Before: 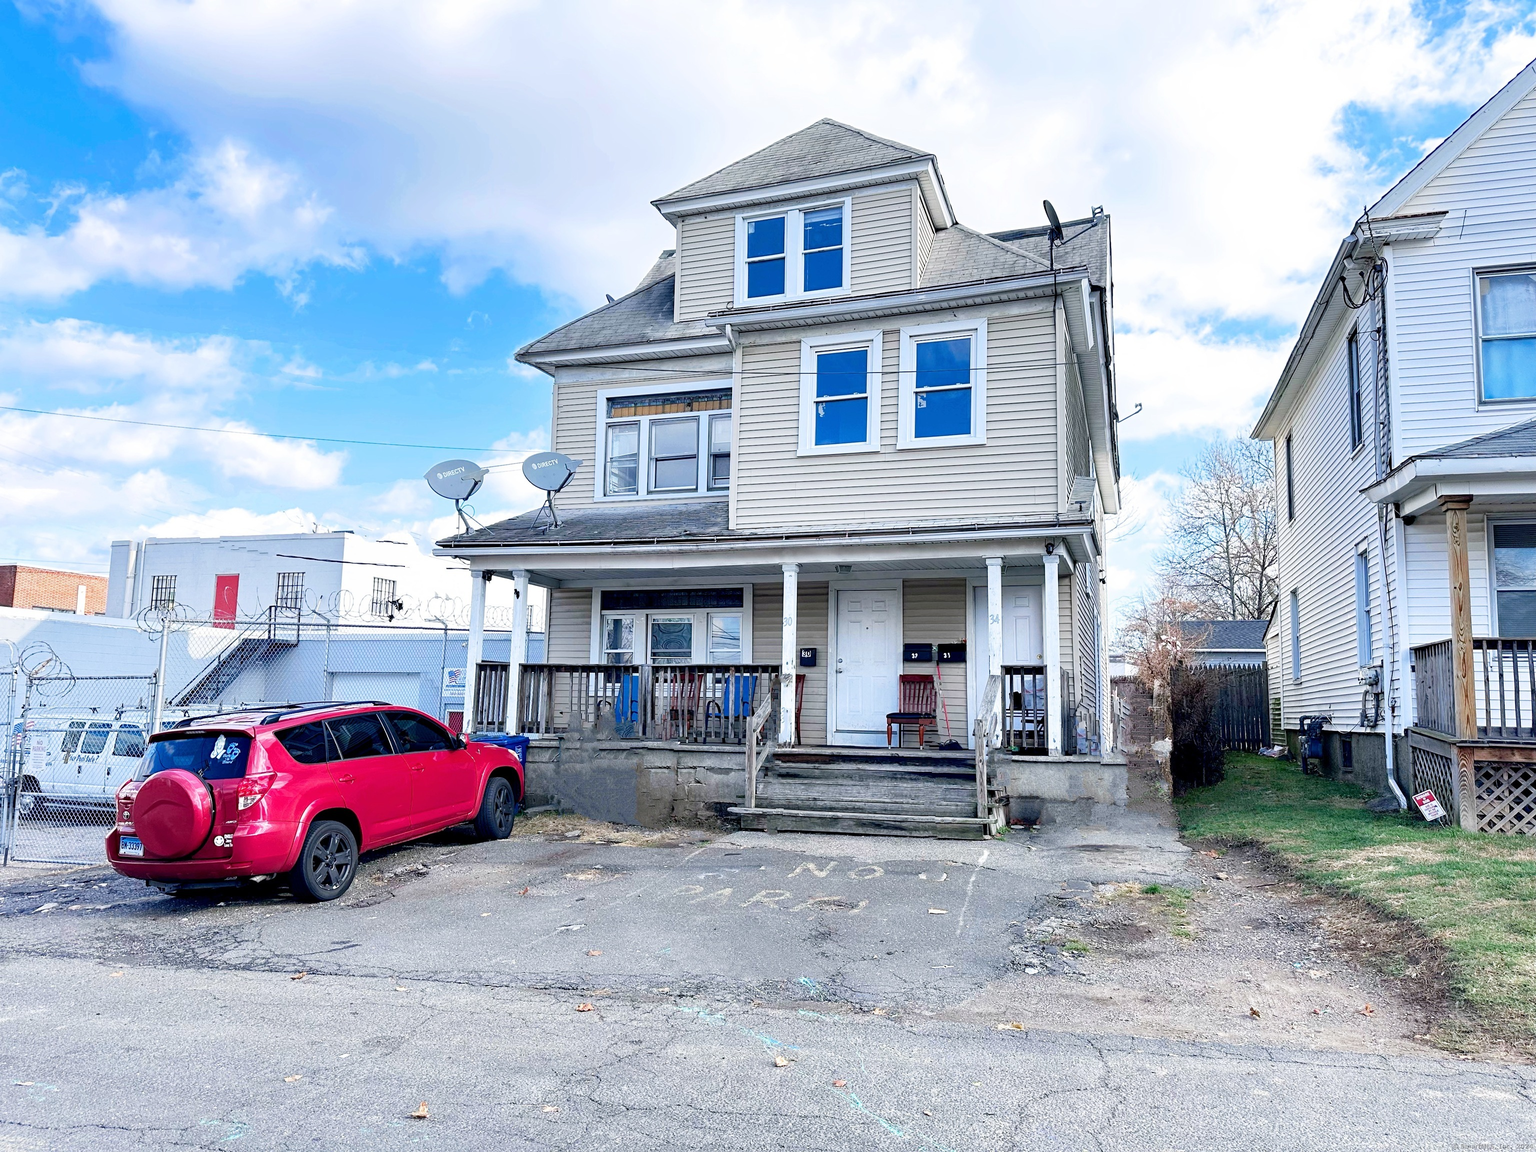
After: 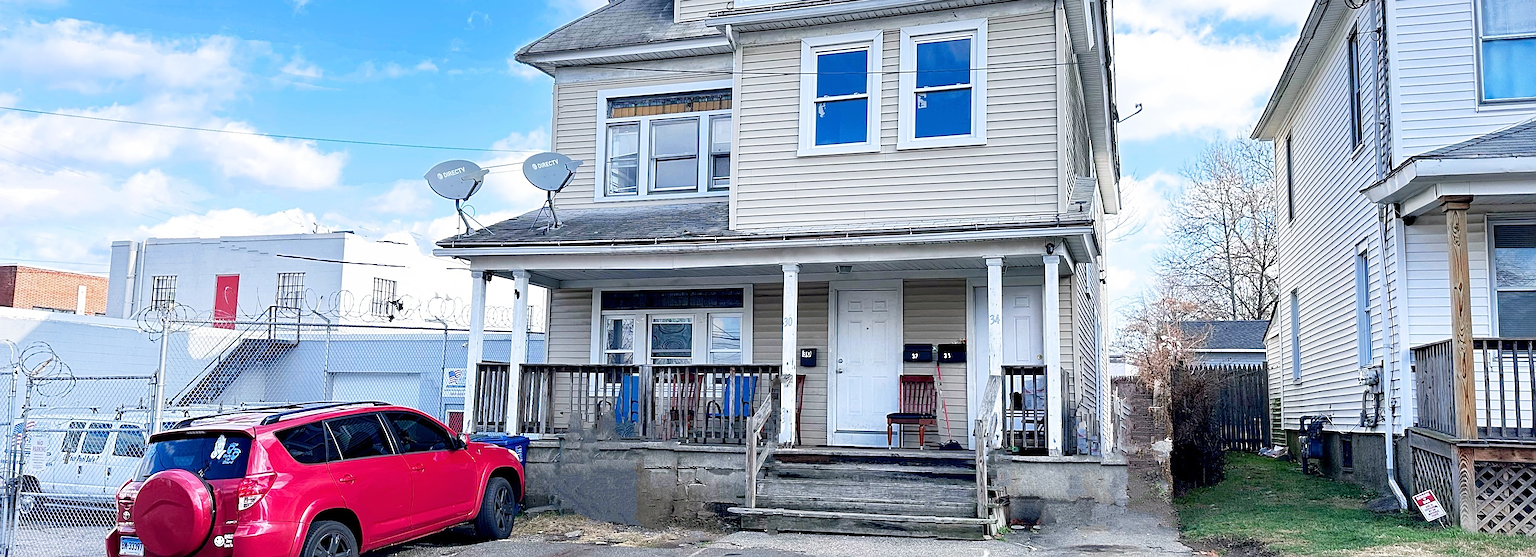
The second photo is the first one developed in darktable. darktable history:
crop and rotate: top 26.056%, bottom 25.543%
sharpen: on, module defaults
white balance: red 1, blue 1
